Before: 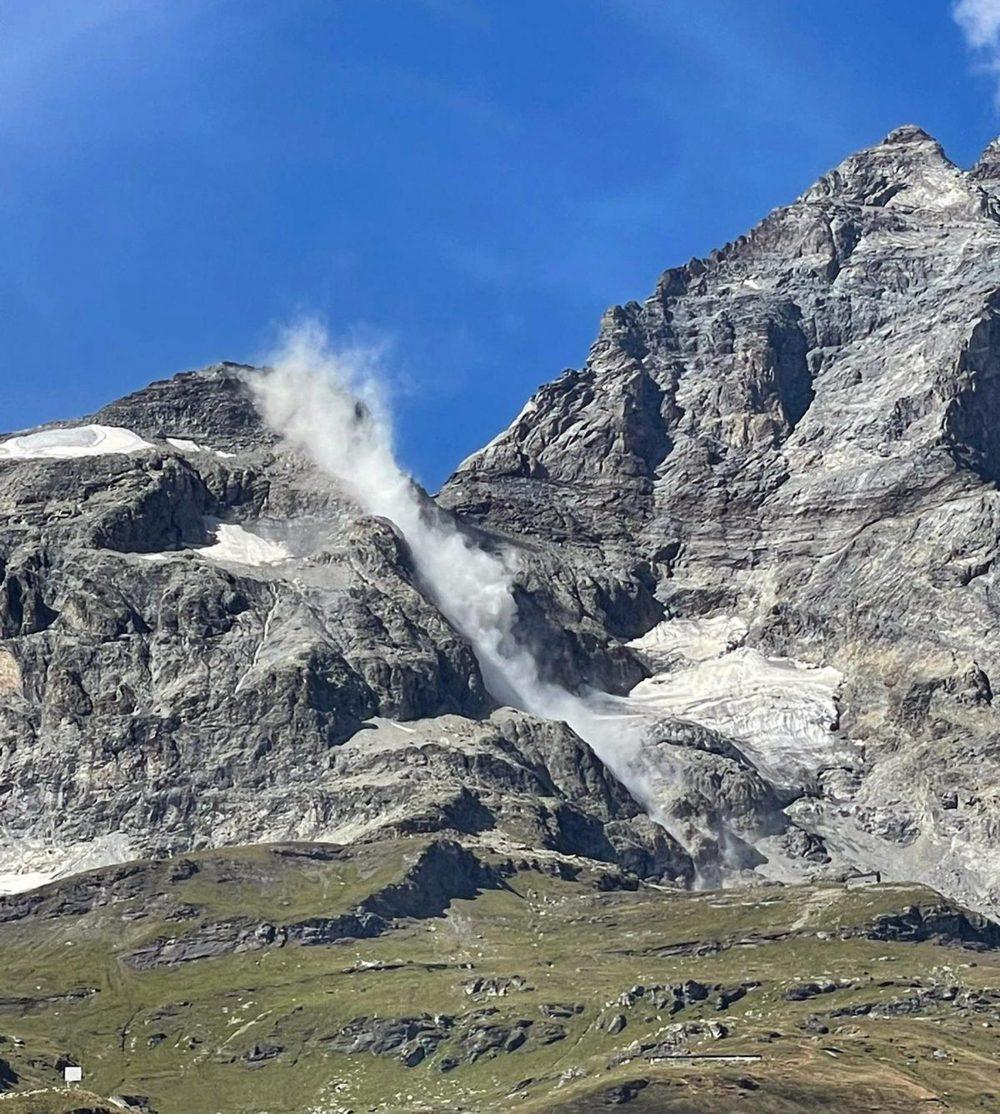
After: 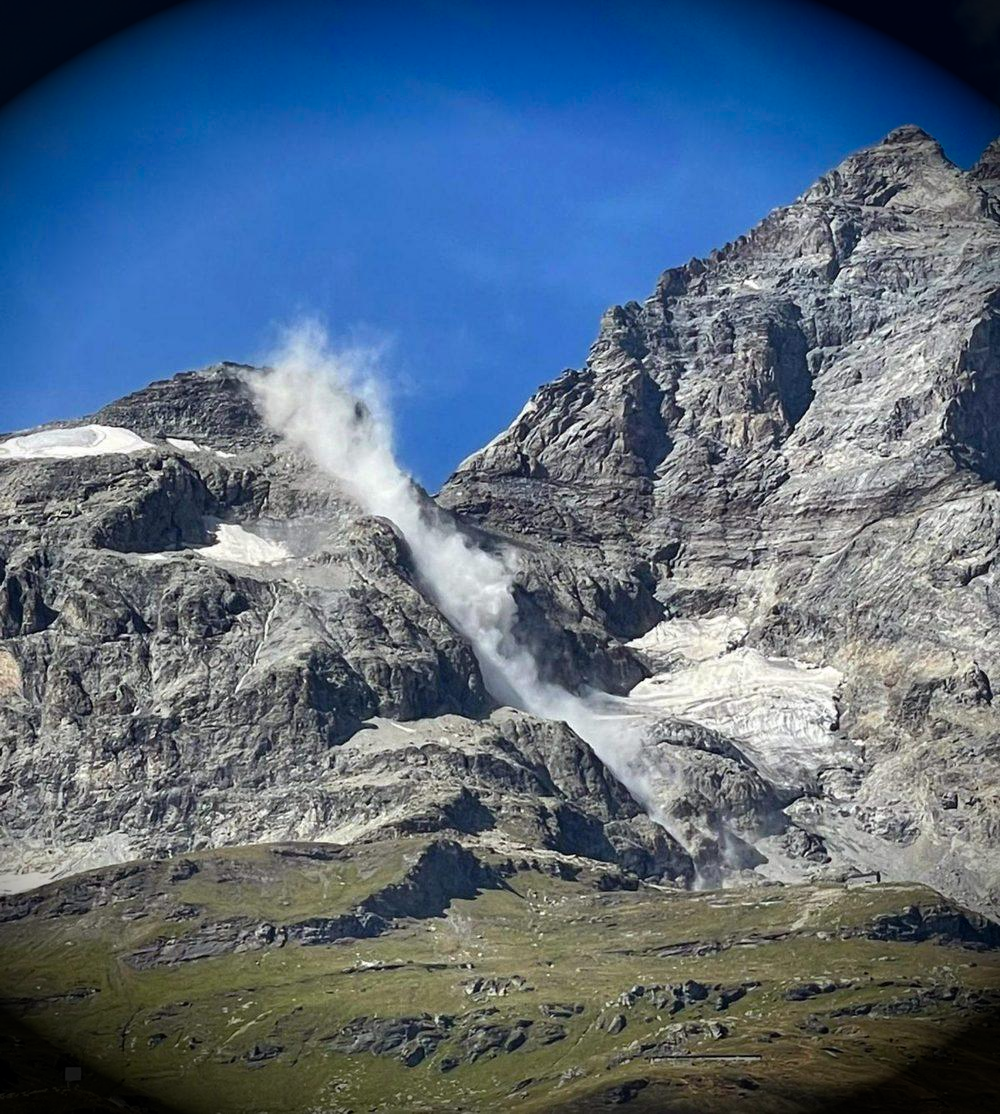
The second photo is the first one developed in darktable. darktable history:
vignetting: fall-off start 88.33%, fall-off radius 42.95%, brightness -0.99, saturation 0.49, width/height ratio 1.155
